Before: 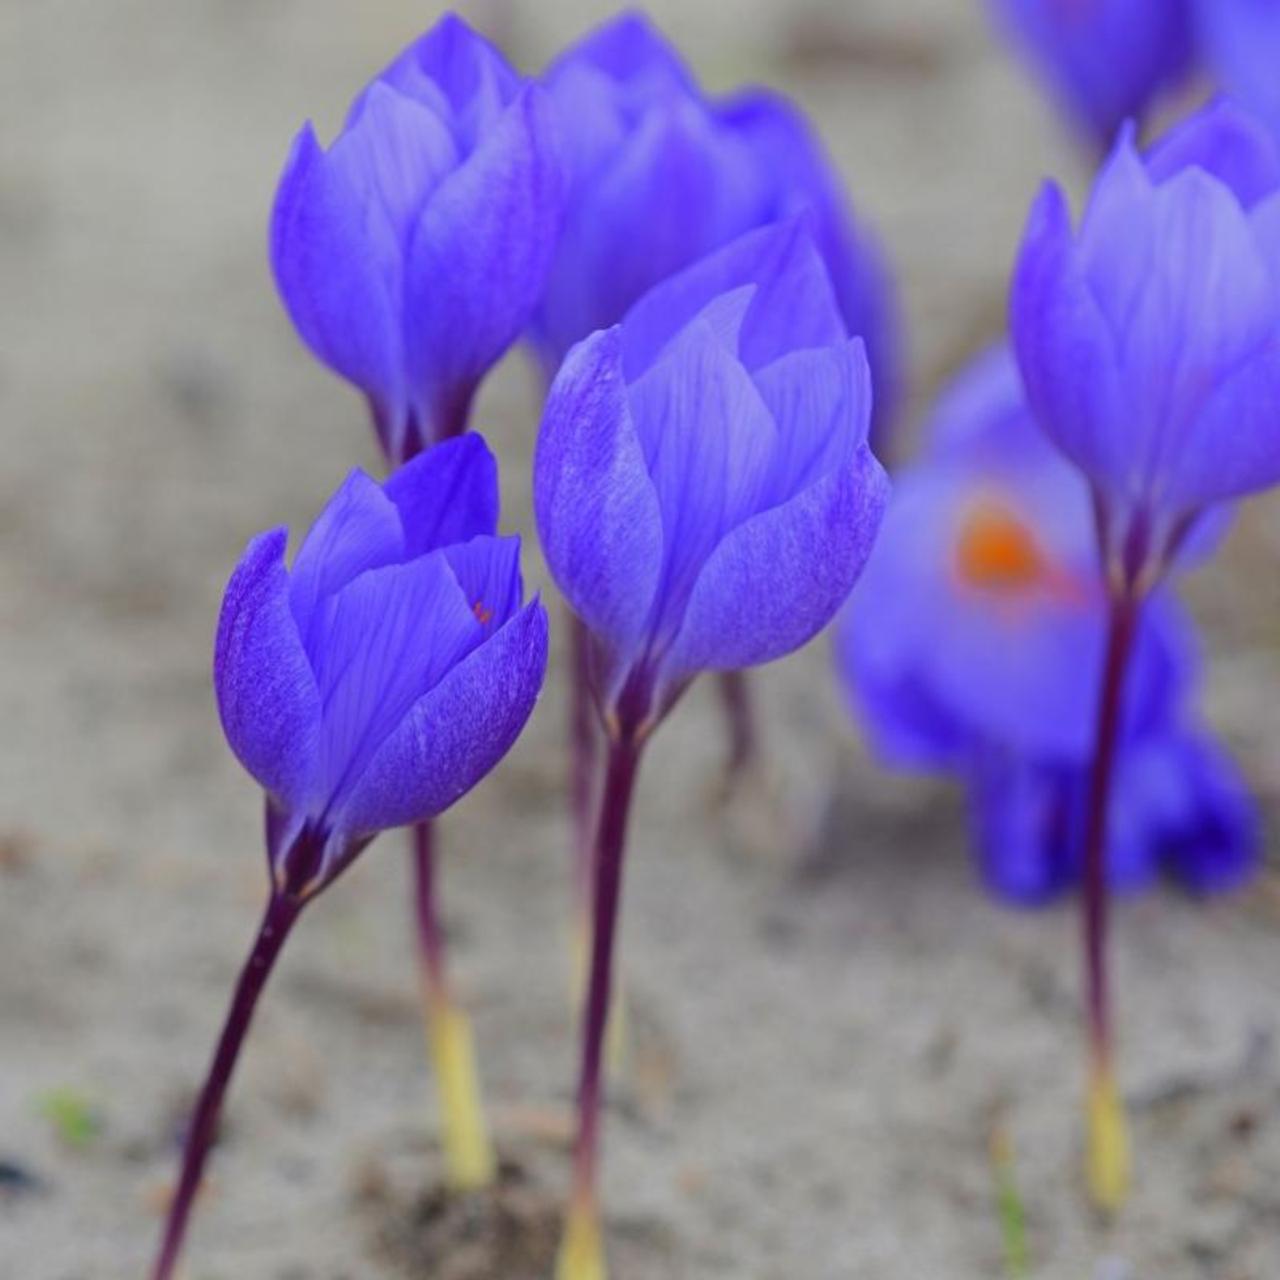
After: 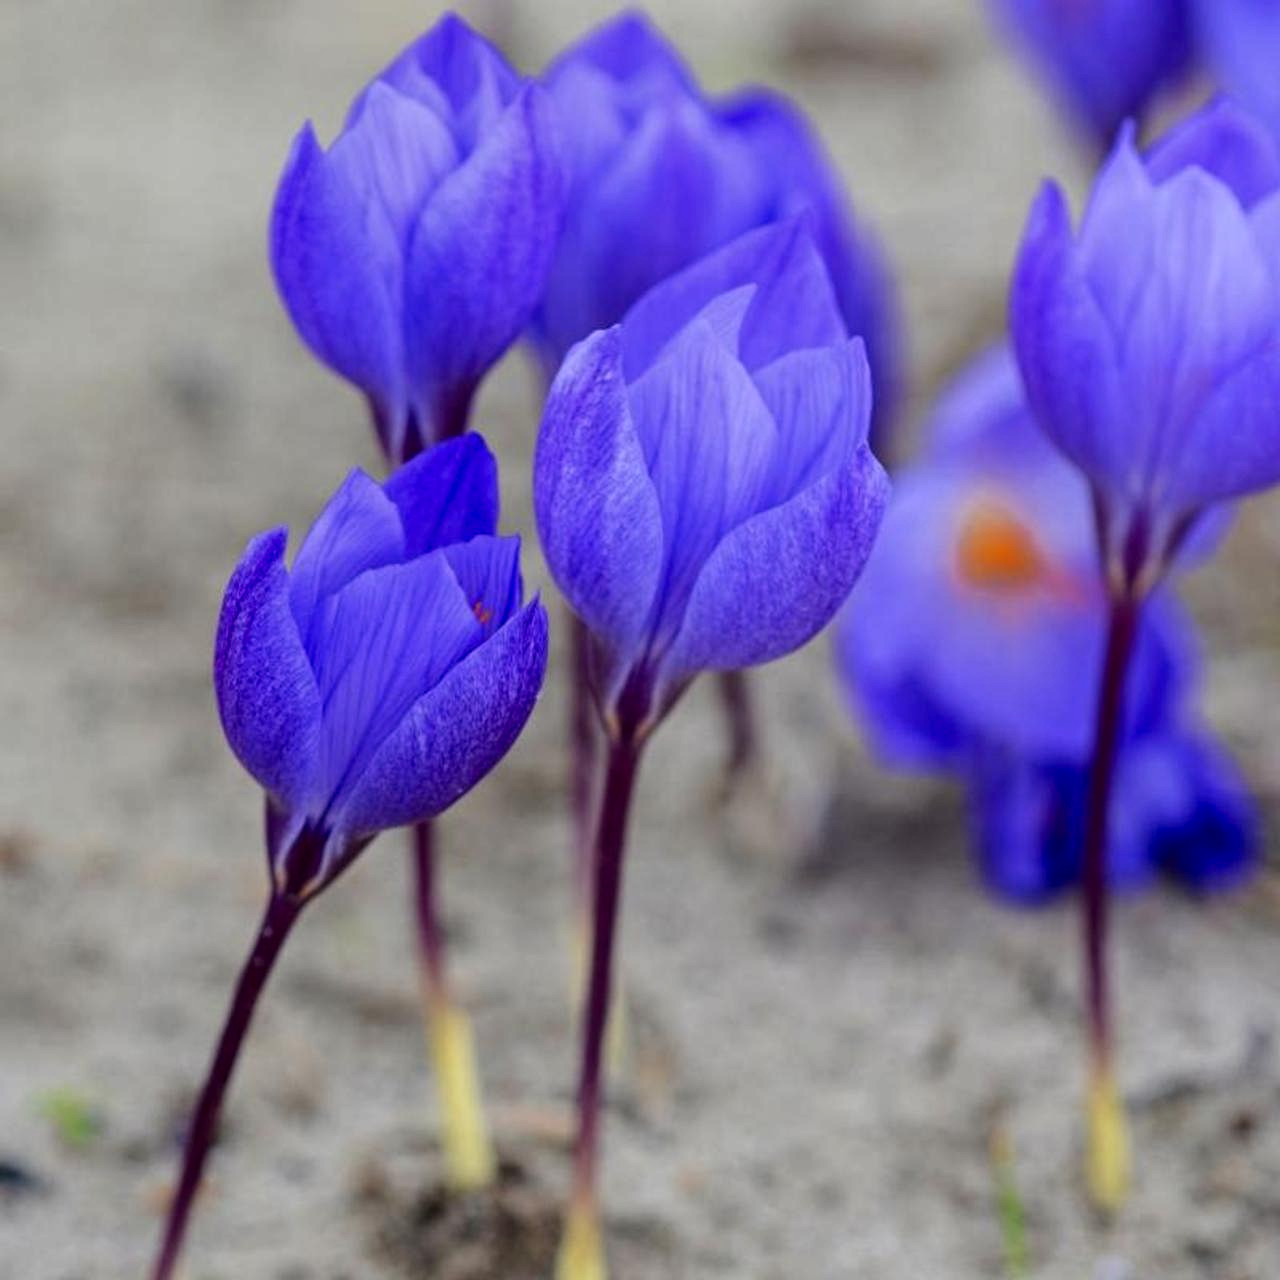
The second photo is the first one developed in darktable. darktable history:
local contrast: highlights 21%, detail 150%
